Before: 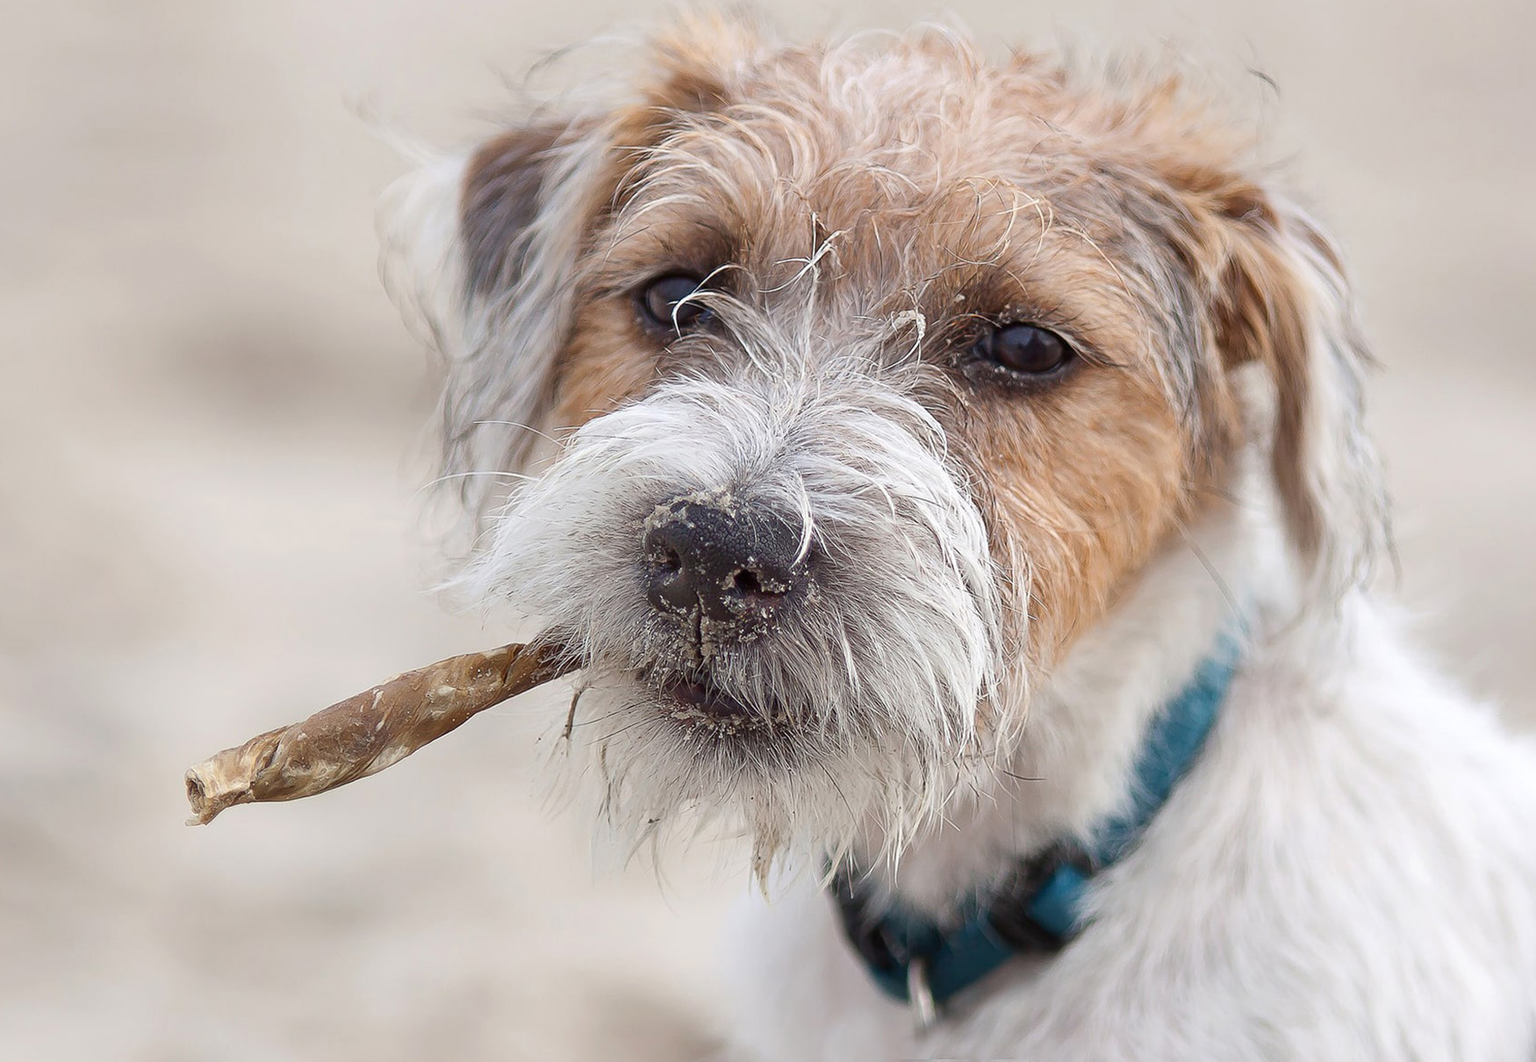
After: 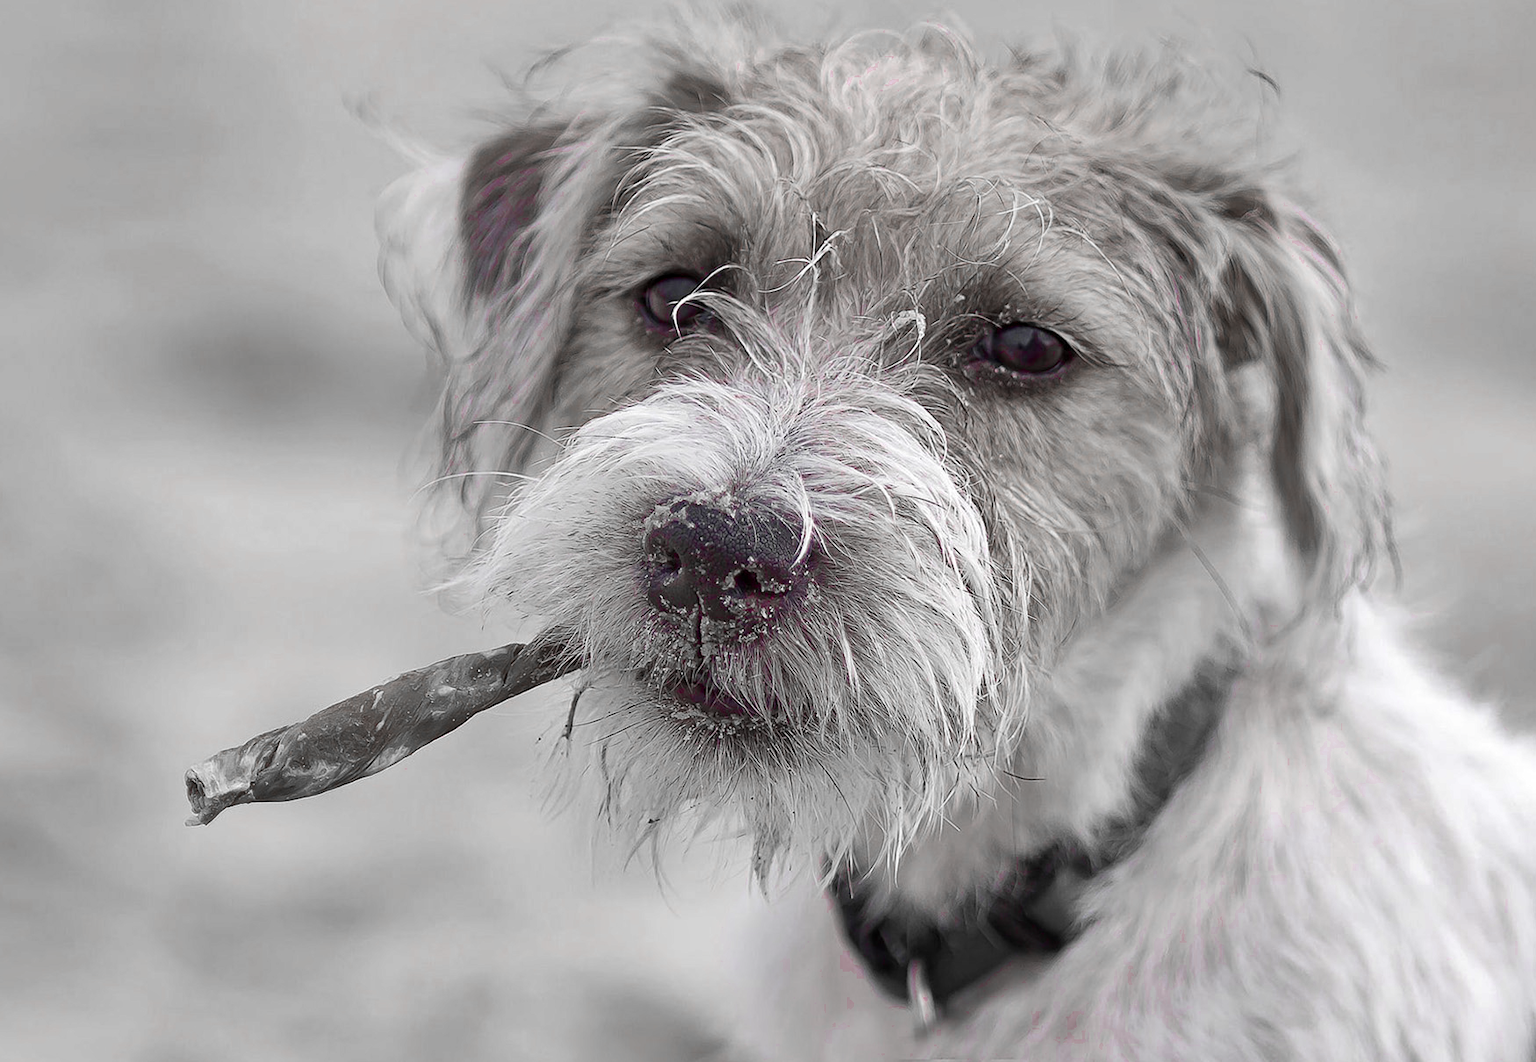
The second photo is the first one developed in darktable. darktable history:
haze removal: compatibility mode true, adaptive false
color zones: curves: ch0 [(0, 0.278) (0.143, 0.5) (0.286, 0.5) (0.429, 0.5) (0.571, 0.5) (0.714, 0.5) (0.857, 0.5) (1, 0.5)]; ch1 [(0, 1) (0.143, 0.165) (0.286, 0) (0.429, 0) (0.571, 0) (0.714, 0) (0.857, 0.5) (1, 0.5)]; ch2 [(0, 0.508) (0.143, 0.5) (0.286, 0.5) (0.429, 0.5) (0.571, 0.5) (0.714, 0.5) (0.857, 0.5) (1, 0.5)], mix 25.48%
shadows and highlights: soften with gaussian
